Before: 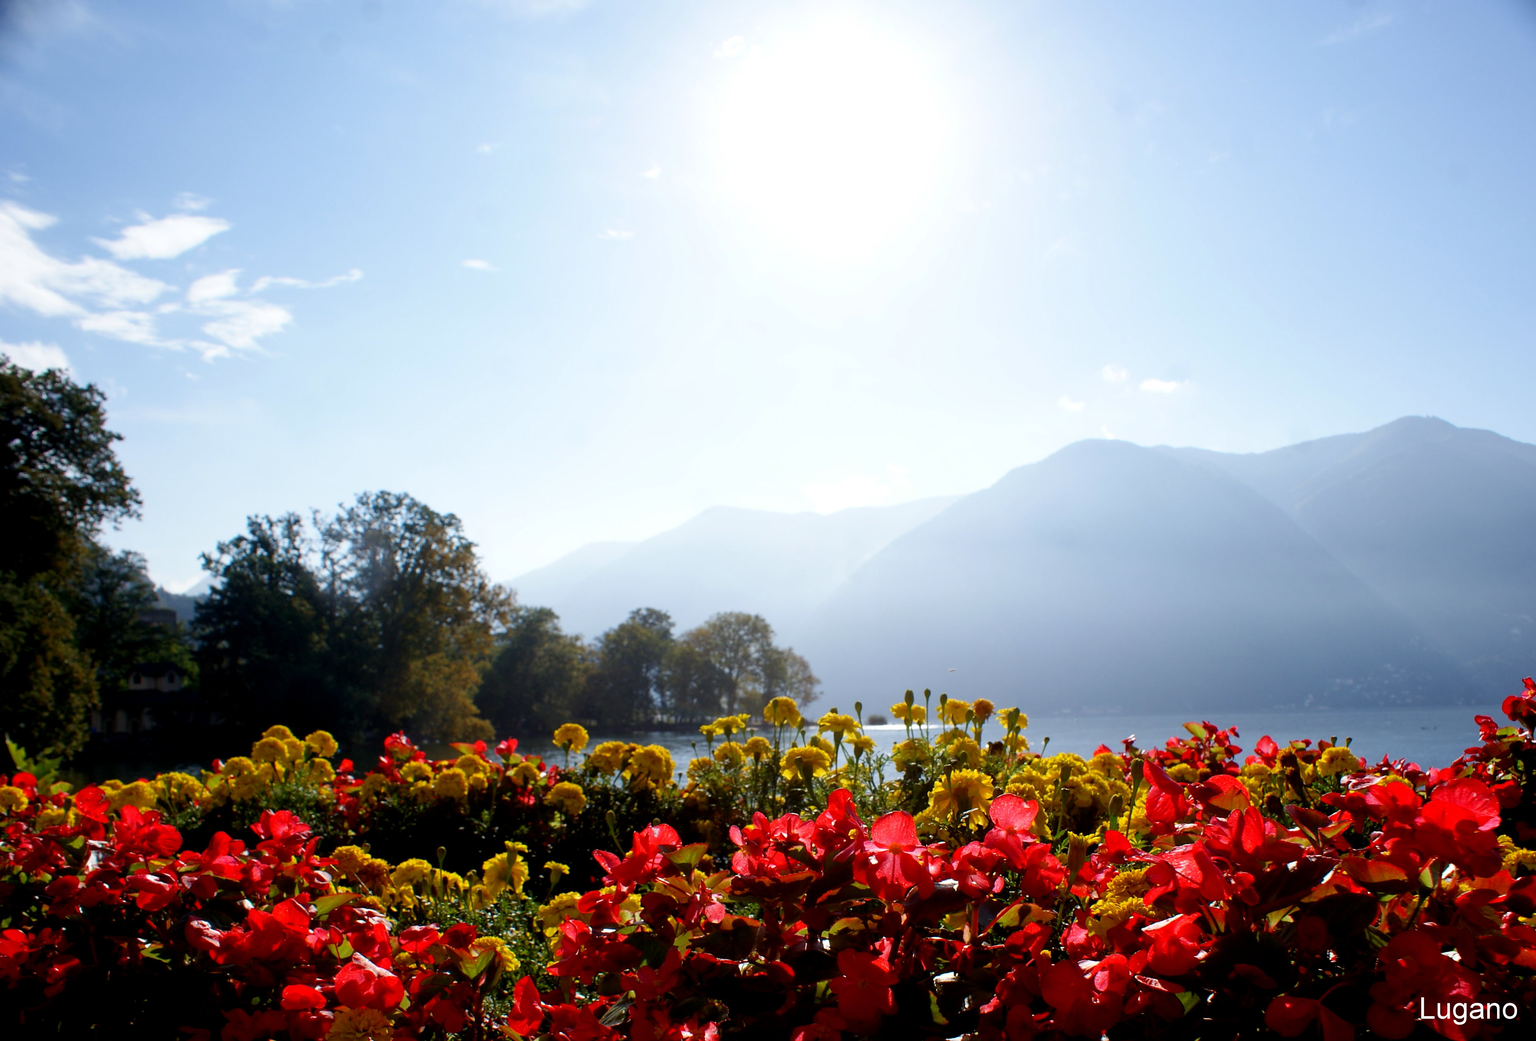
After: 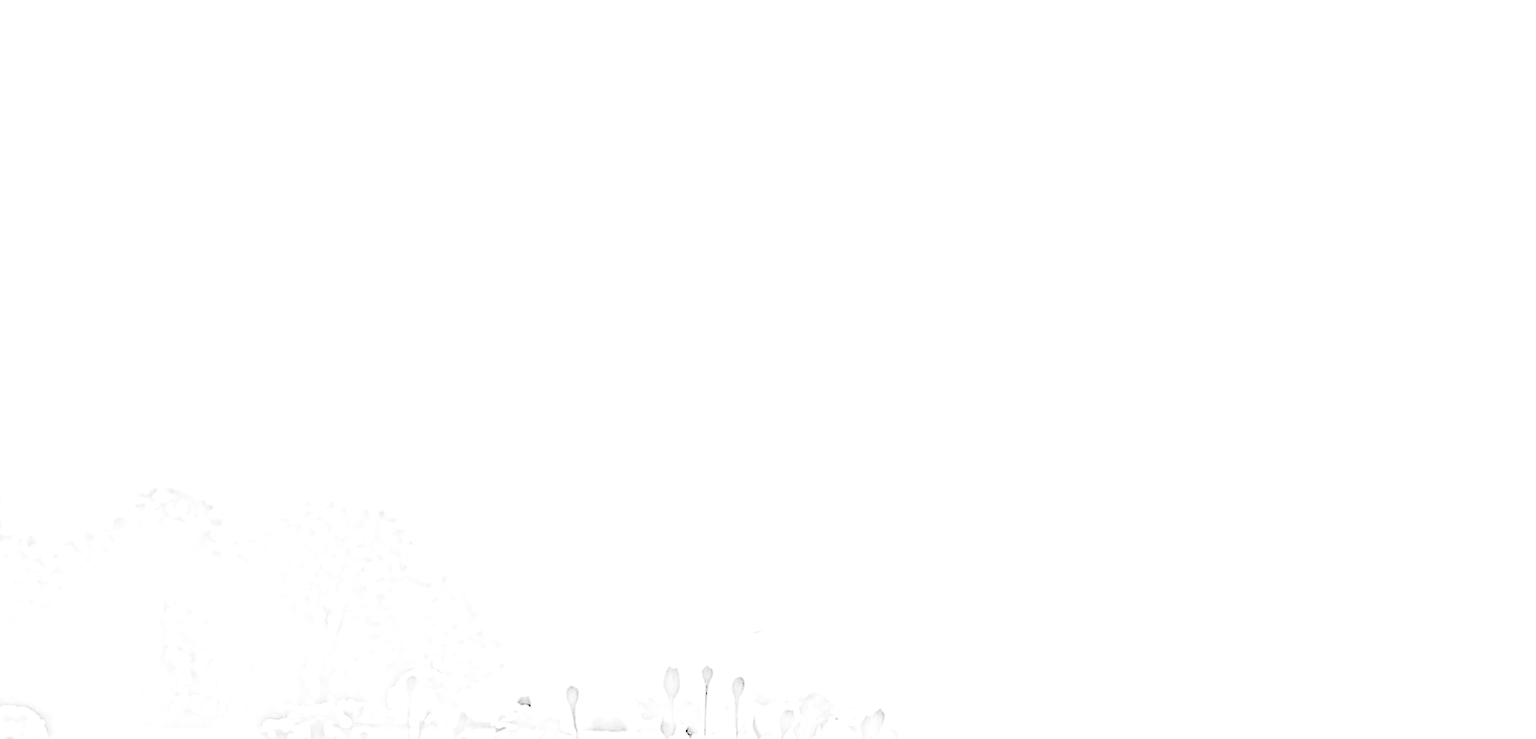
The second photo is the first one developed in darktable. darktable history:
tone curve: curves: ch0 [(0, 0) (0.003, 0.012) (0.011, 0.014) (0.025, 0.02) (0.044, 0.034) (0.069, 0.047) (0.1, 0.063) (0.136, 0.086) (0.177, 0.131) (0.224, 0.183) (0.277, 0.243) (0.335, 0.317) (0.399, 0.403) (0.468, 0.488) (0.543, 0.573) (0.623, 0.649) (0.709, 0.718) (0.801, 0.795) (0.898, 0.872) (1, 1)], preserve colors none
sharpen: on, module defaults
crop: left 36.607%, top 34.735%, right 13.146%, bottom 30.611%
rotate and perspective: rotation 2.17°, automatic cropping off
highpass: sharpness 25.84%, contrast boost 14.94%
contrast brightness saturation: contrast 0.08, saturation 0.02
levels: levels [0.246, 0.246, 0.506]
